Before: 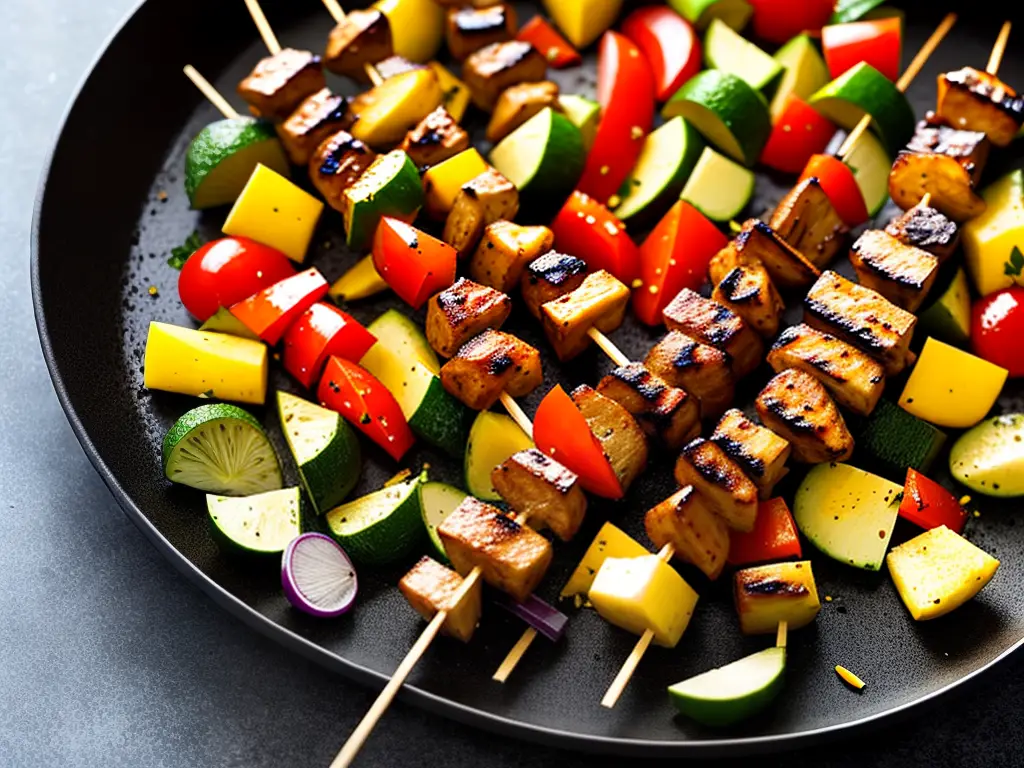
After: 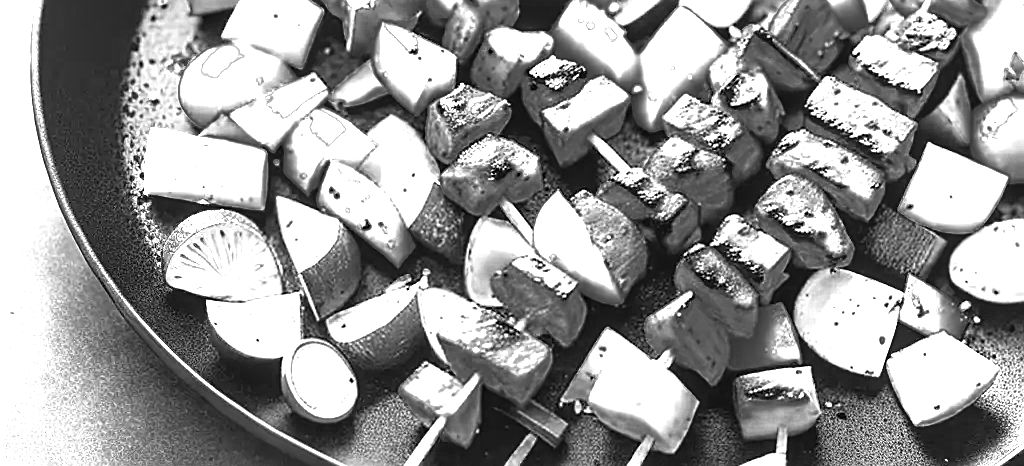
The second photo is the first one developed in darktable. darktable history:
crop and rotate: top 25.357%, bottom 13.942%
exposure: black level correction 0, exposure 1.975 EV, compensate exposure bias true, compensate highlight preservation false
color zones: curves: ch0 [(0.002, 0.593) (0.143, 0.417) (0.285, 0.541) (0.455, 0.289) (0.608, 0.327) (0.727, 0.283) (0.869, 0.571) (1, 0.603)]; ch1 [(0, 0) (0.143, 0) (0.286, 0) (0.429, 0) (0.571, 0) (0.714, 0) (0.857, 0)]
white balance: red 1.123, blue 0.83
local contrast: on, module defaults
sharpen: on, module defaults
color correction: highlights a* -39.68, highlights b* -40, shadows a* -40, shadows b* -40, saturation -3
